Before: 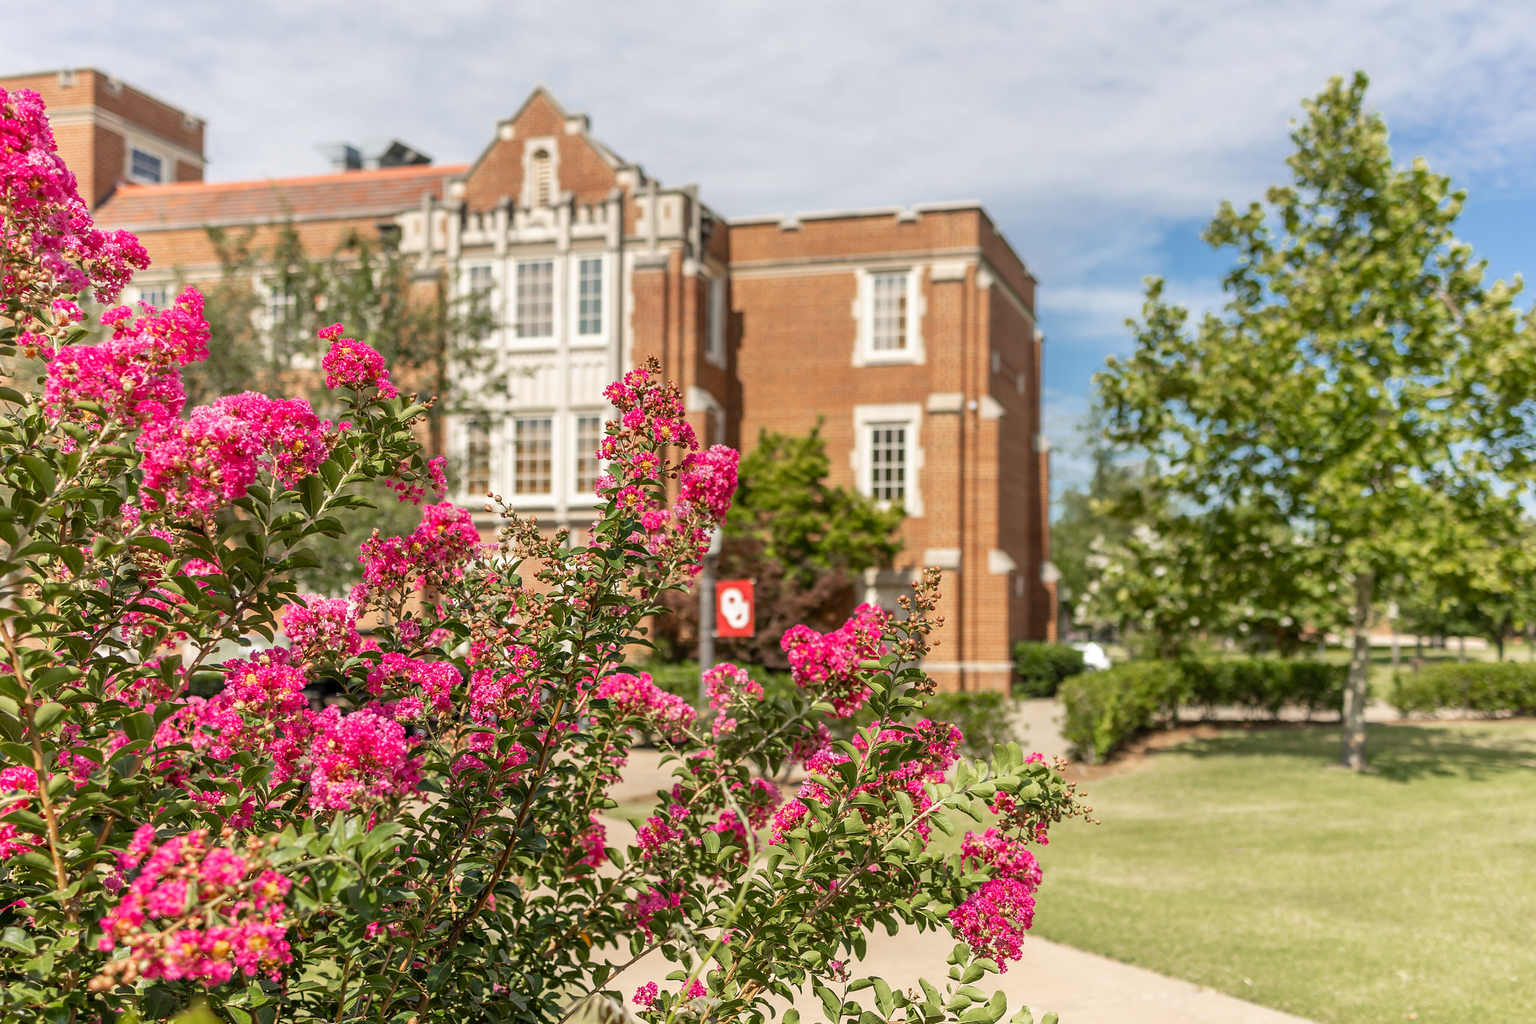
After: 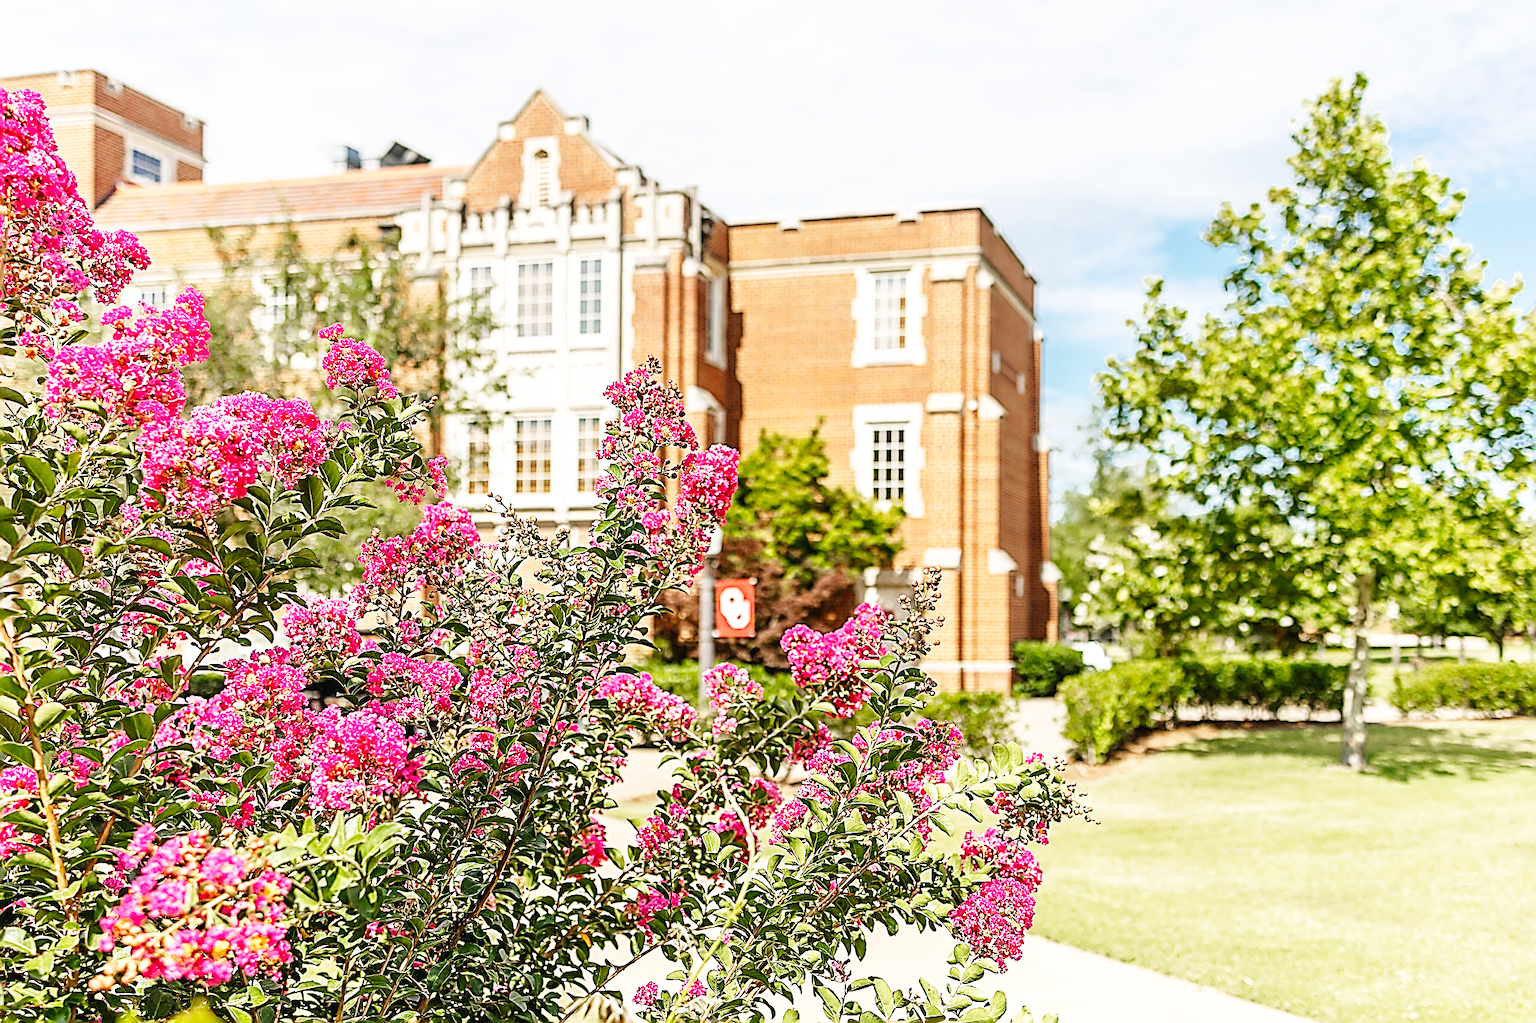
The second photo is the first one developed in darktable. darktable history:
base curve: curves: ch0 [(0, 0.003) (0.001, 0.002) (0.006, 0.004) (0.02, 0.022) (0.048, 0.086) (0.094, 0.234) (0.162, 0.431) (0.258, 0.629) (0.385, 0.8) (0.548, 0.918) (0.751, 0.988) (1, 1)], preserve colors none
sharpen: amount 1.997
shadows and highlights: radius 125.75, shadows 21.15, highlights -21.97, low approximation 0.01
